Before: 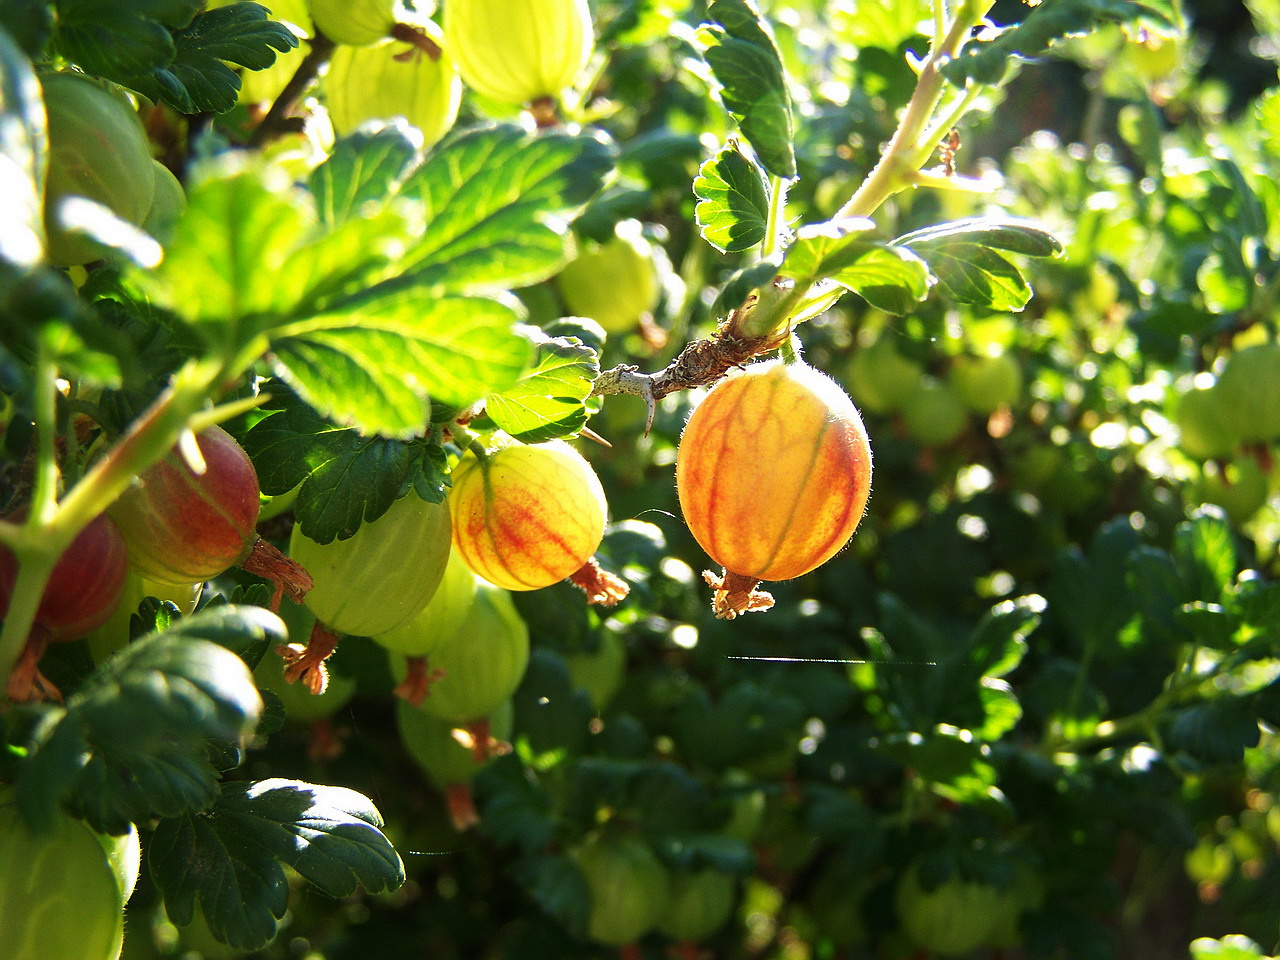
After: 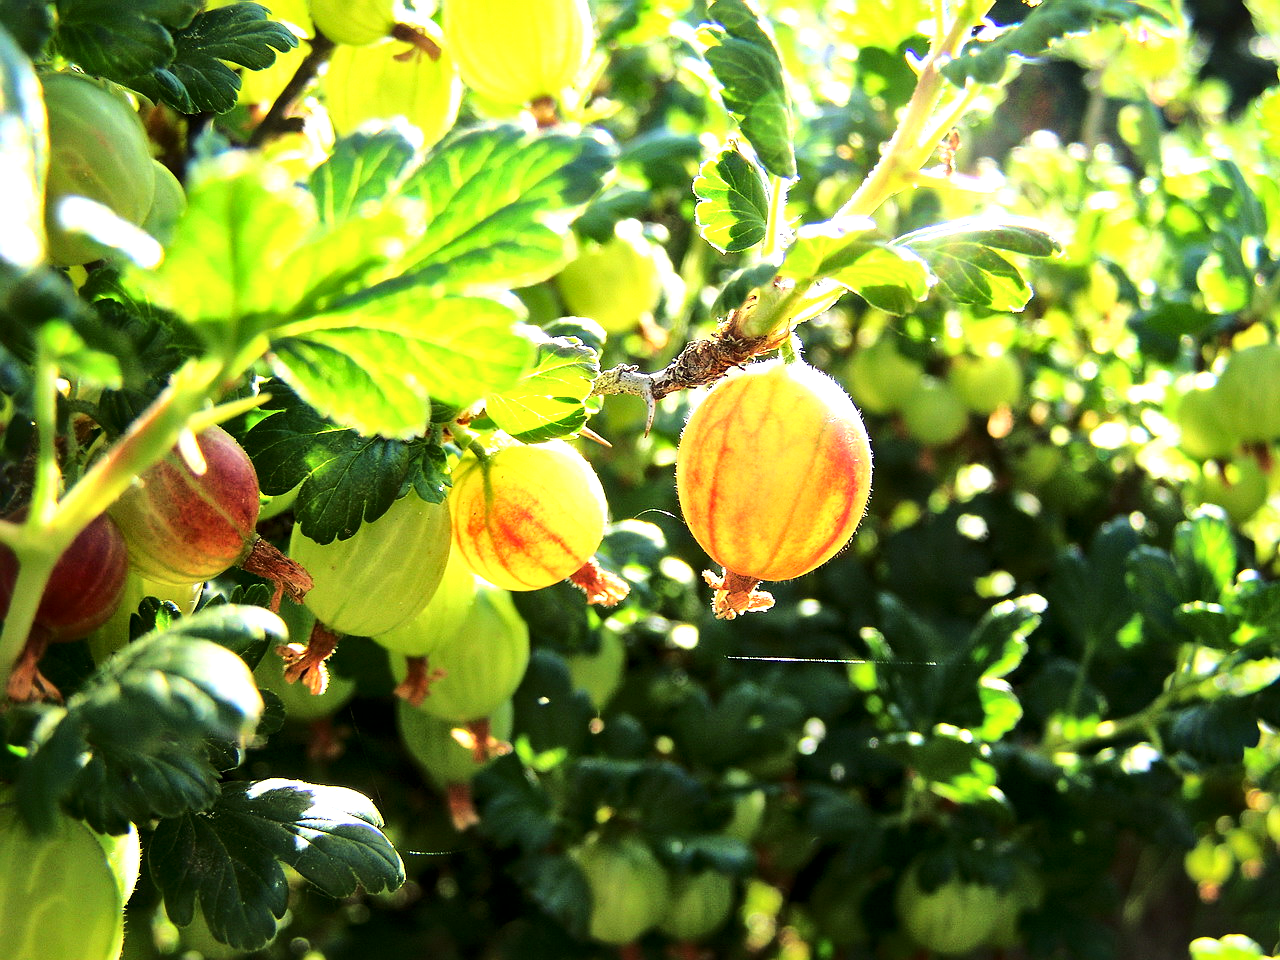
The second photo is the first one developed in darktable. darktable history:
exposure: exposure 0.151 EV, compensate exposure bias true, compensate highlight preservation false
base curve: curves: ch0 [(0, 0) (0.032, 0.037) (0.105, 0.228) (0.435, 0.76) (0.856, 0.983) (1, 1)]
local contrast: mode bilateral grid, contrast 24, coarseness 59, detail 151%, midtone range 0.2
